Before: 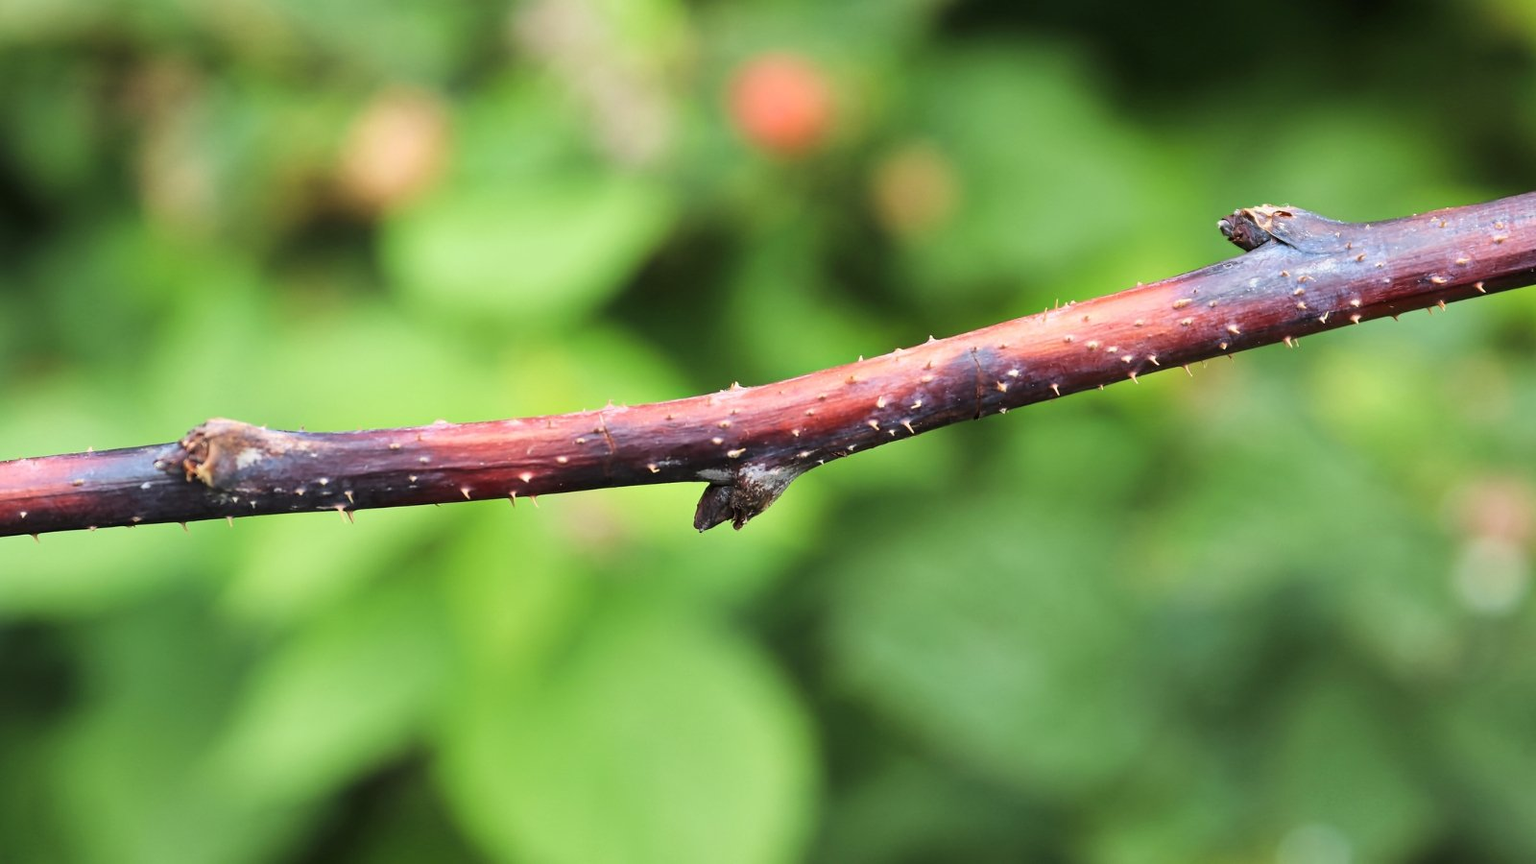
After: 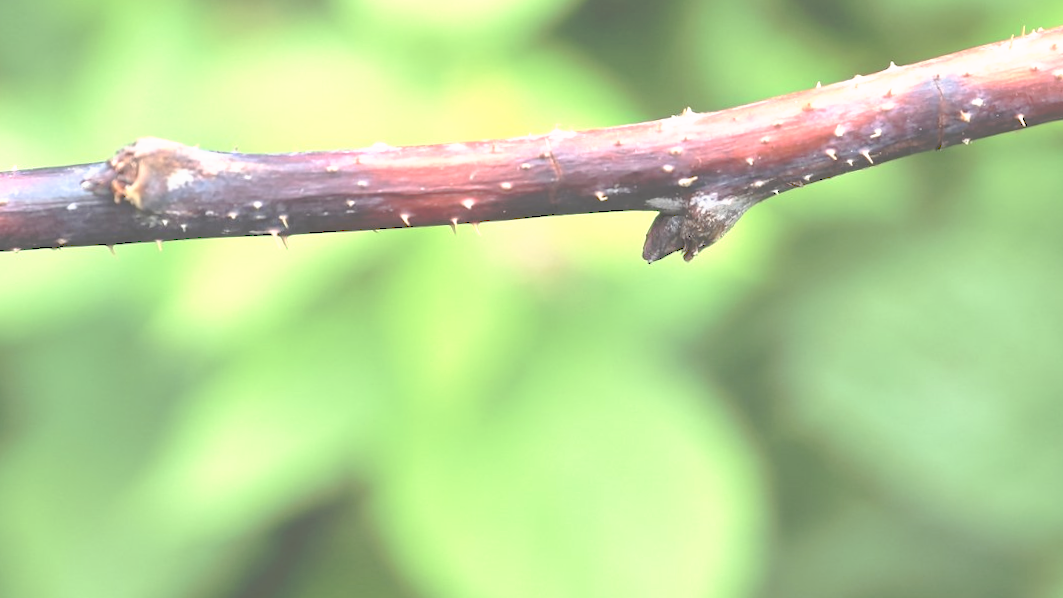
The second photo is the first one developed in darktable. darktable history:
crop and rotate: angle -0.82°, left 3.85%, top 31.828%, right 27.992%
tone curve: curves: ch0 [(0, 0) (0.003, 0.326) (0.011, 0.332) (0.025, 0.352) (0.044, 0.378) (0.069, 0.4) (0.1, 0.416) (0.136, 0.432) (0.177, 0.468) (0.224, 0.509) (0.277, 0.554) (0.335, 0.6) (0.399, 0.642) (0.468, 0.693) (0.543, 0.753) (0.623, 0.818) (0.709, 0.897) (0.801, 0.974) (0.898, 0.991) (1, 1)], preserve colors none
